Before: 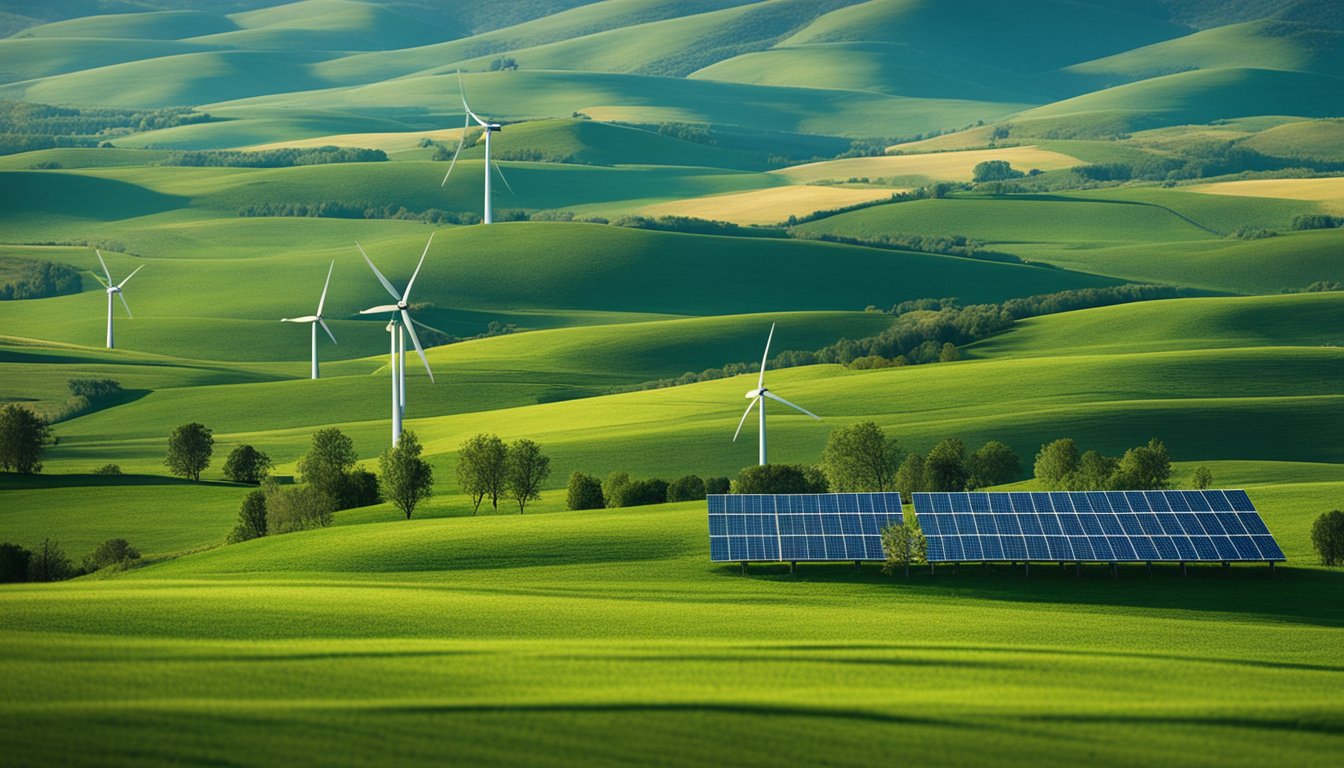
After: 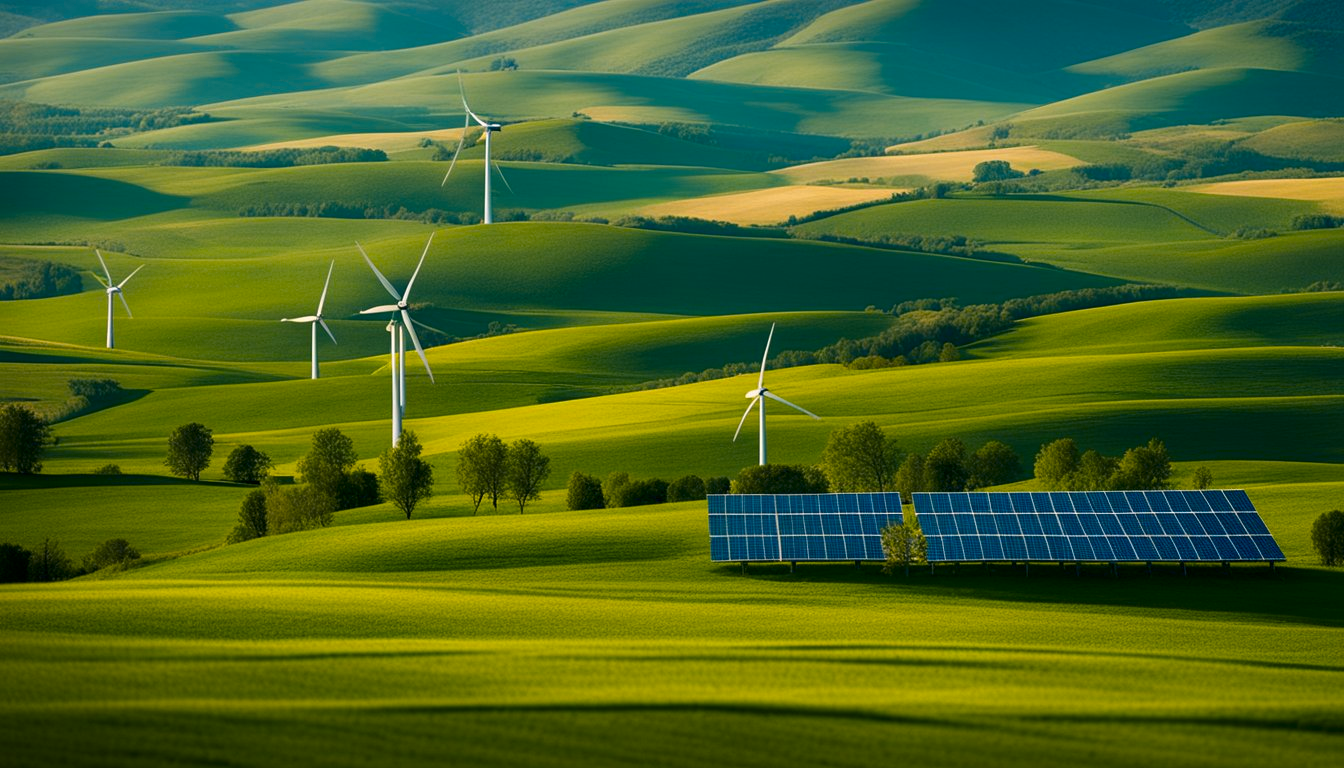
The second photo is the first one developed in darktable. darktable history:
color balance rgb: shadows lift › chroma 2.056%, shadows lift › hue 247.03°, highlights gain › chroma 0.901%, highlights gain › hue 28.95°, global offset › luminance -0.309%, global offset › hue 260.84°, perceptual saturation grading › global saturation 14.634%, hue shift -10.03°
contrast brightness saturation: brightness -0.099
